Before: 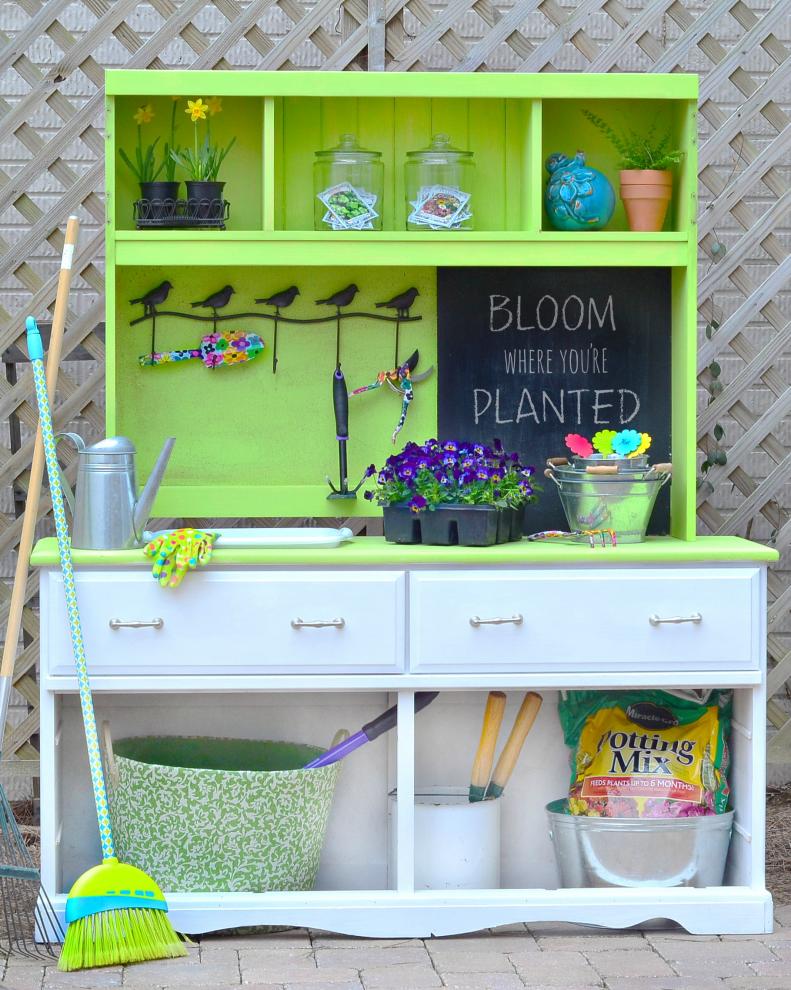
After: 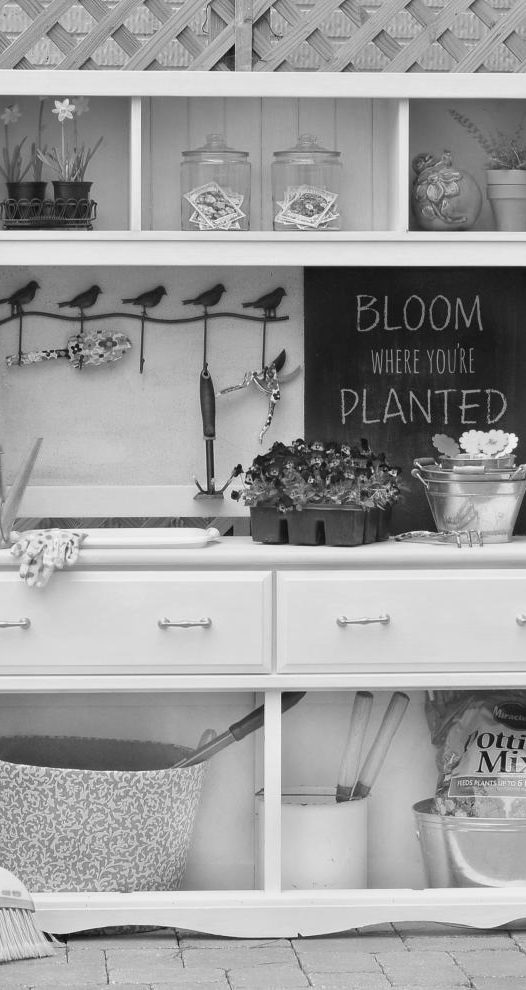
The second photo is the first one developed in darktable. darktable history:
crop: left 16.899%, right 16.556%
monochrome: a 30.25, b 92.03
tone equalizer: on, module defaults
